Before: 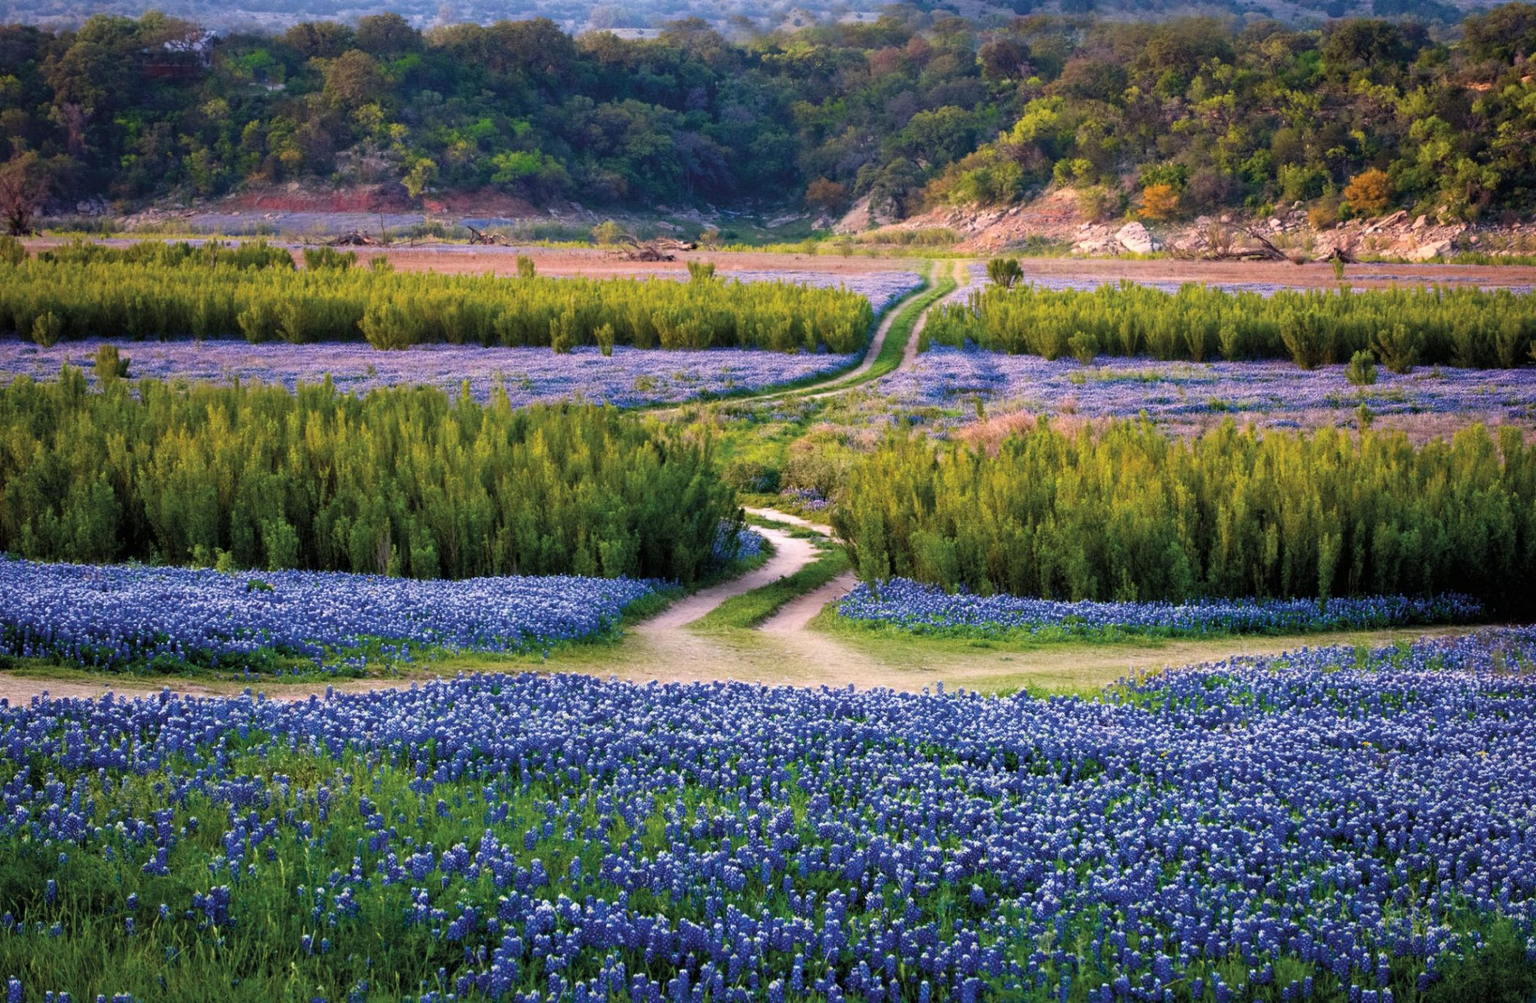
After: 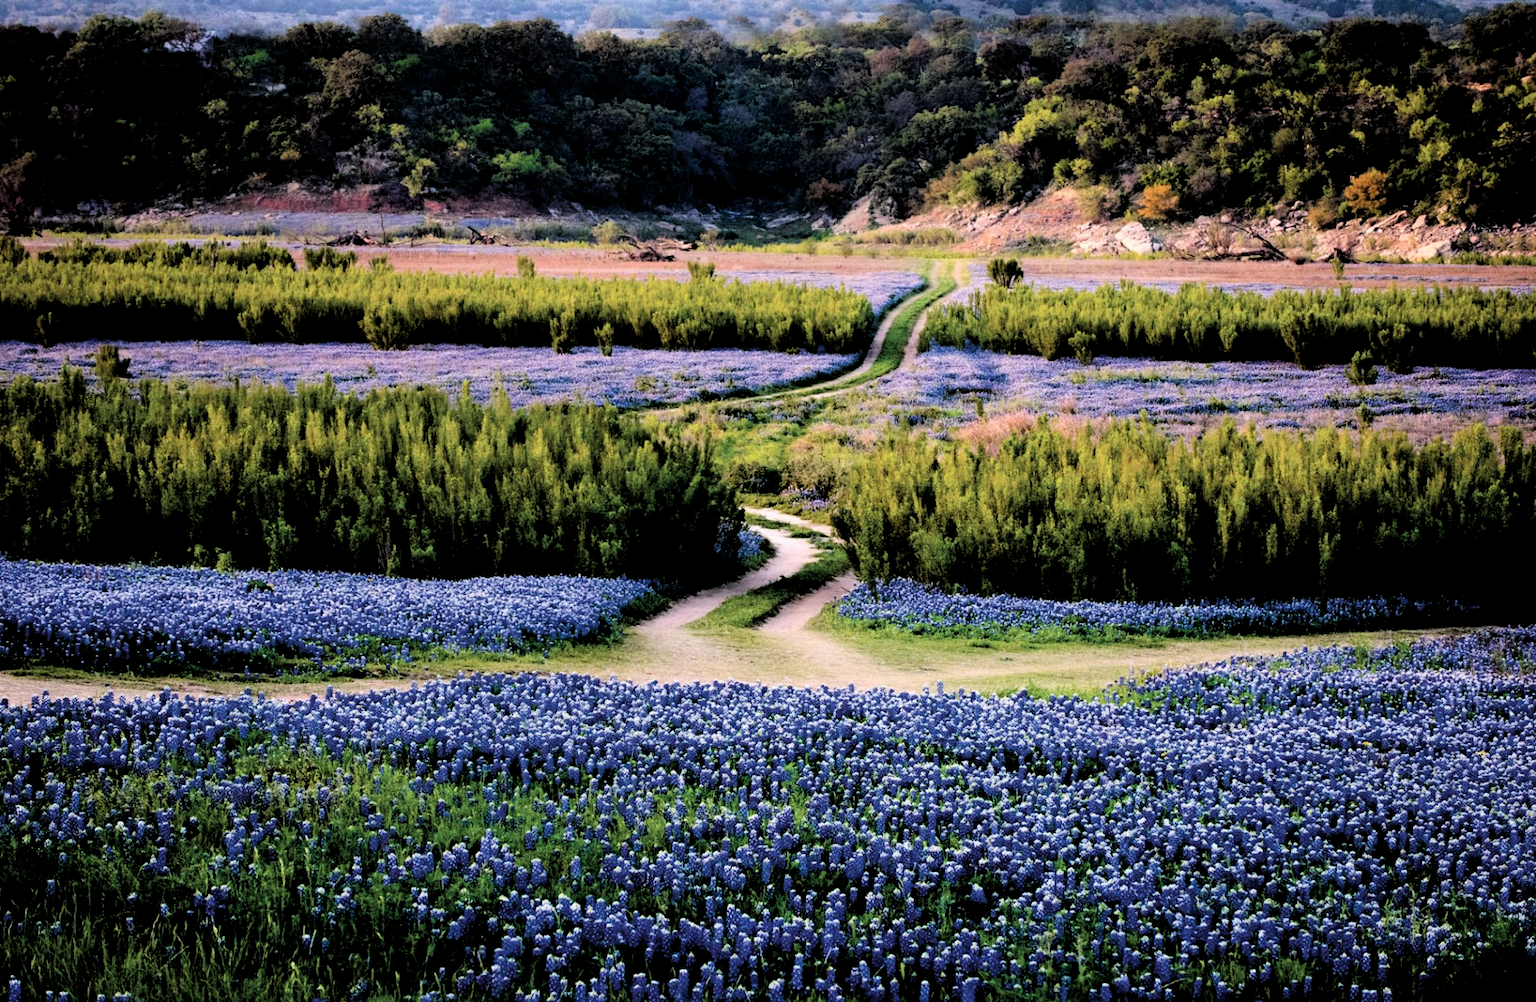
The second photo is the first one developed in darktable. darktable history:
filmic rgb: middle gray luminance 13.34%, black relative exposure -2 EV, white relative exposure 3.07 EV, threshold 5.94 EV, target black luminance 0%, hardness 1.8, latitude 59.34%, contrast 1.718, highlights saturation mix 5.15%, shadows ↔ highlights balance -37.03%, enable highlight reconstruction true
tone equalizer: edges refinement/feathering 500, mask exposure compensation -1.57 EV, preserve details no
